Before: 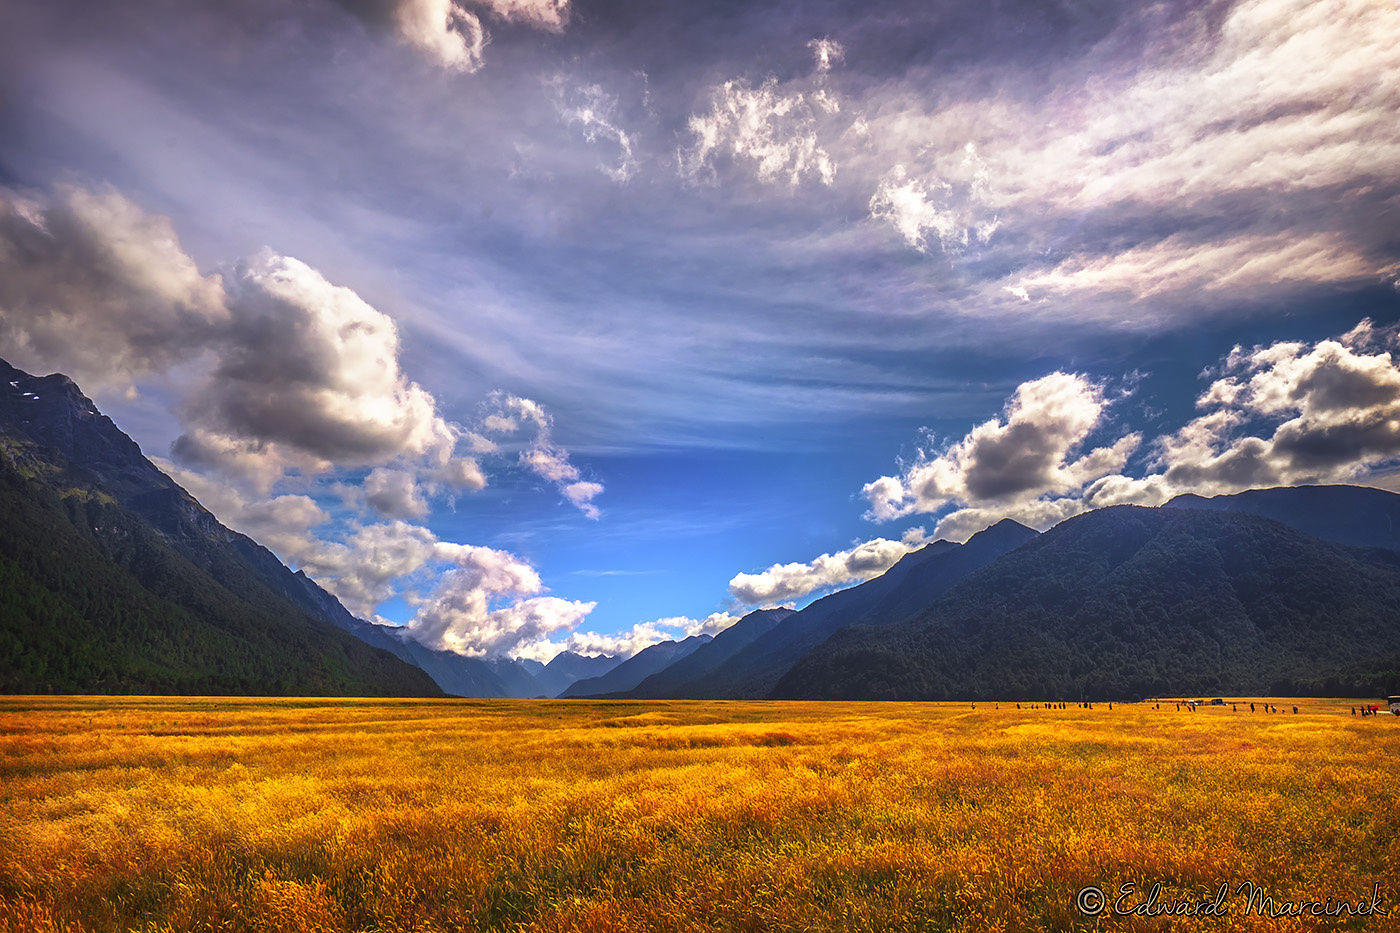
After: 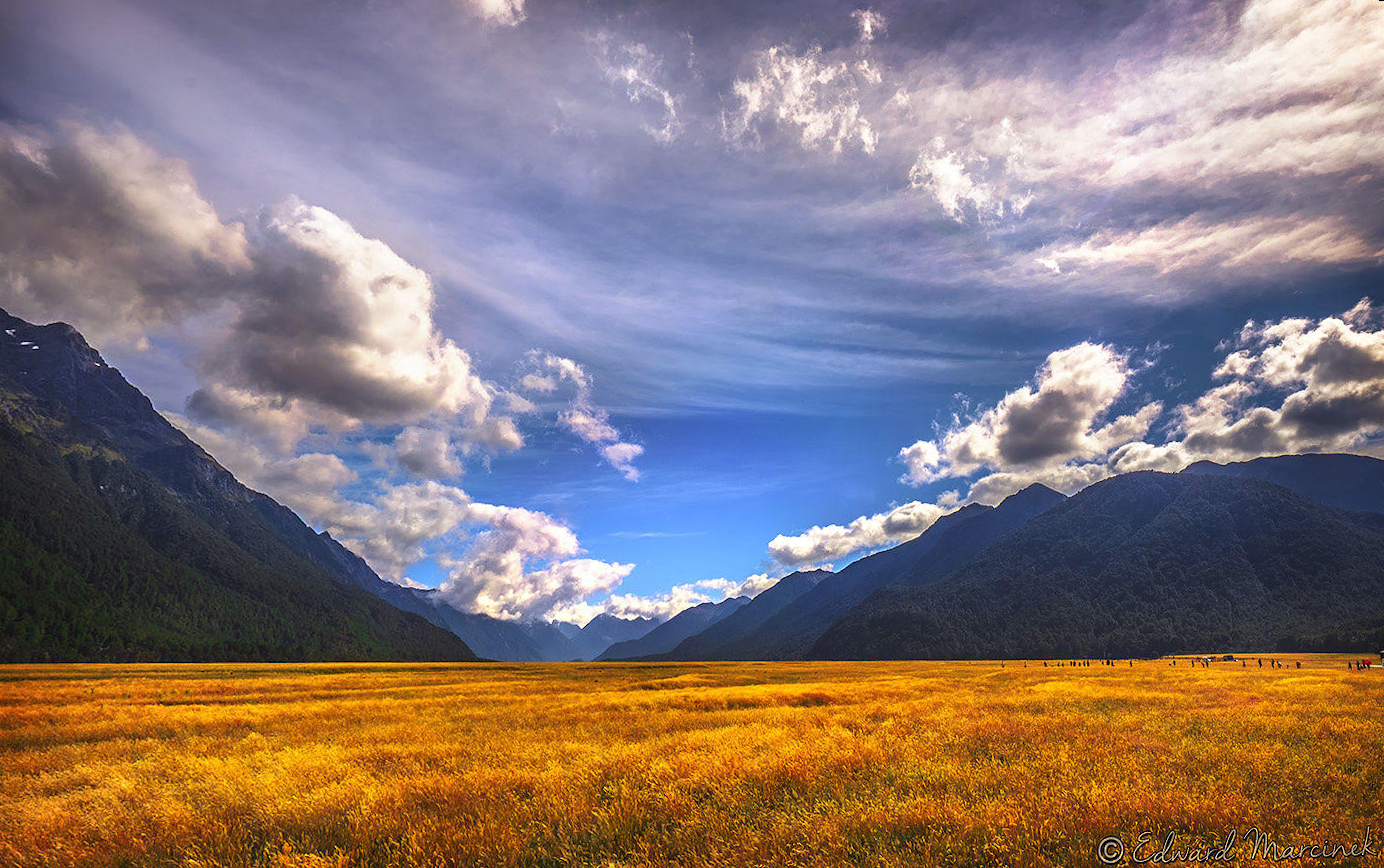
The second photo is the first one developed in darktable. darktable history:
exposure: compensate highlight preservation false
rotate and perspective: rotation 0.679°, lens shift (horizontal) 0.136, crop left 0.009, crop right 0.991, crop top 0.078, crop bottom 0.95
tone equalizer: on, module defaults
